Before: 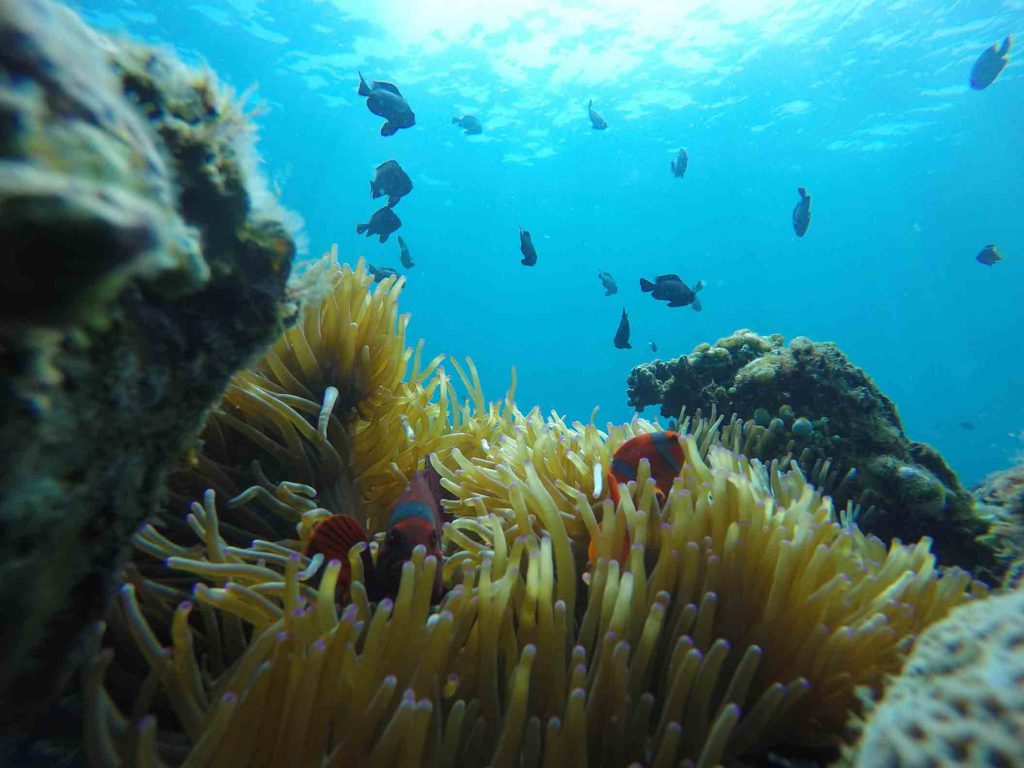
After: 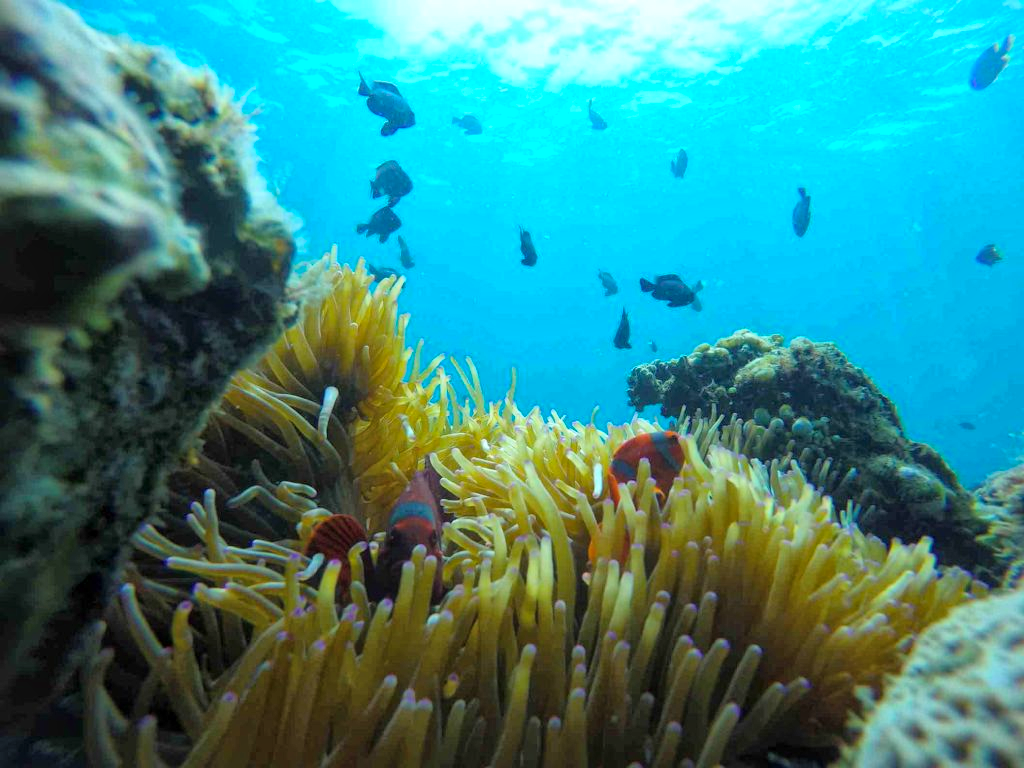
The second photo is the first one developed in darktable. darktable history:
global tonemap: drago (1, 100), detail 1
color balance rgb: perceptual saturation grading › global saturation 20%, global vibrance 20%
